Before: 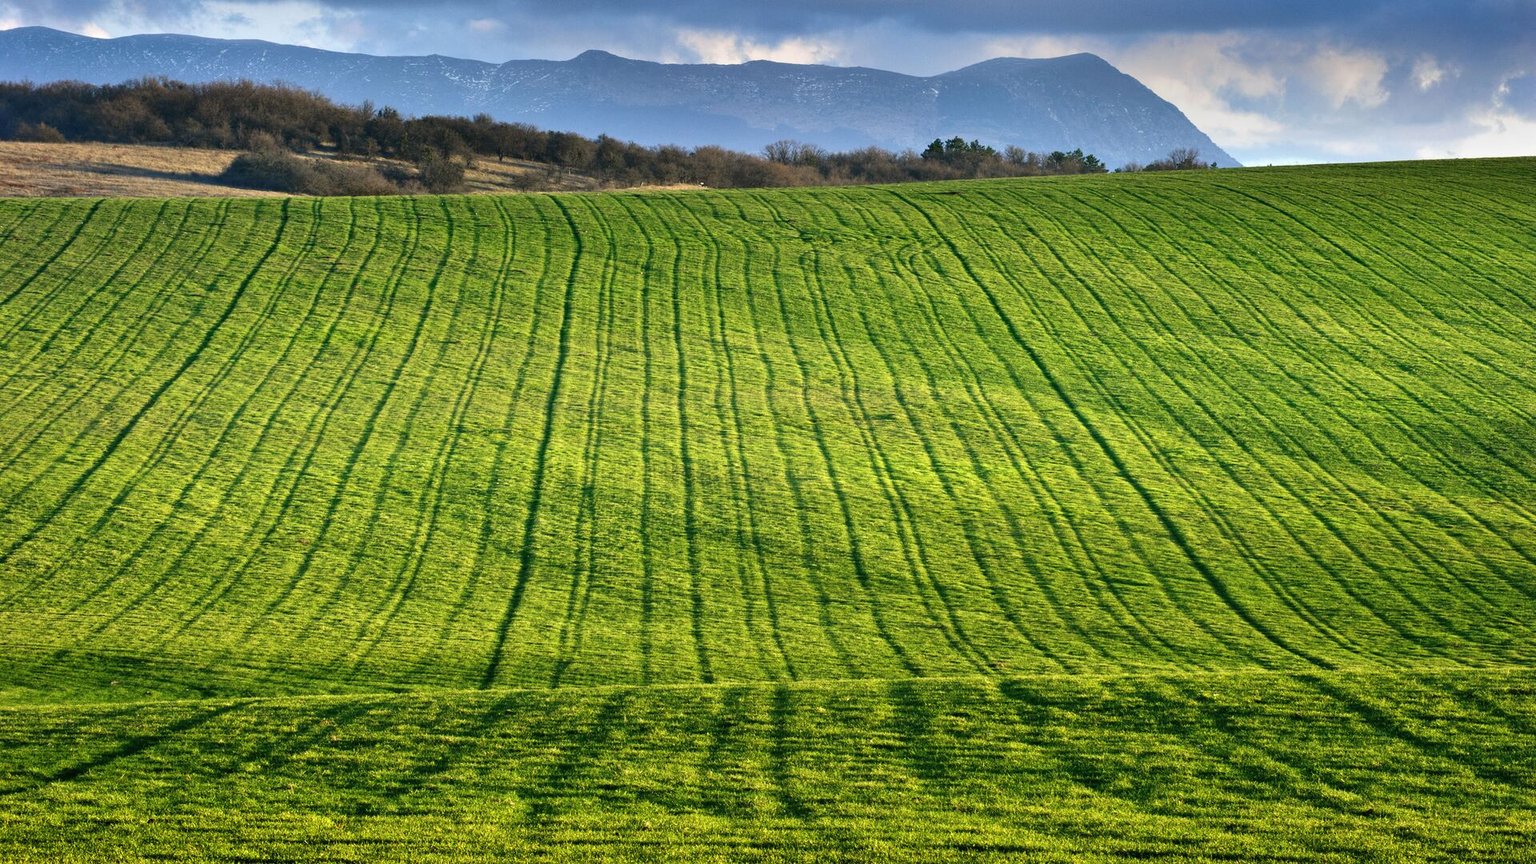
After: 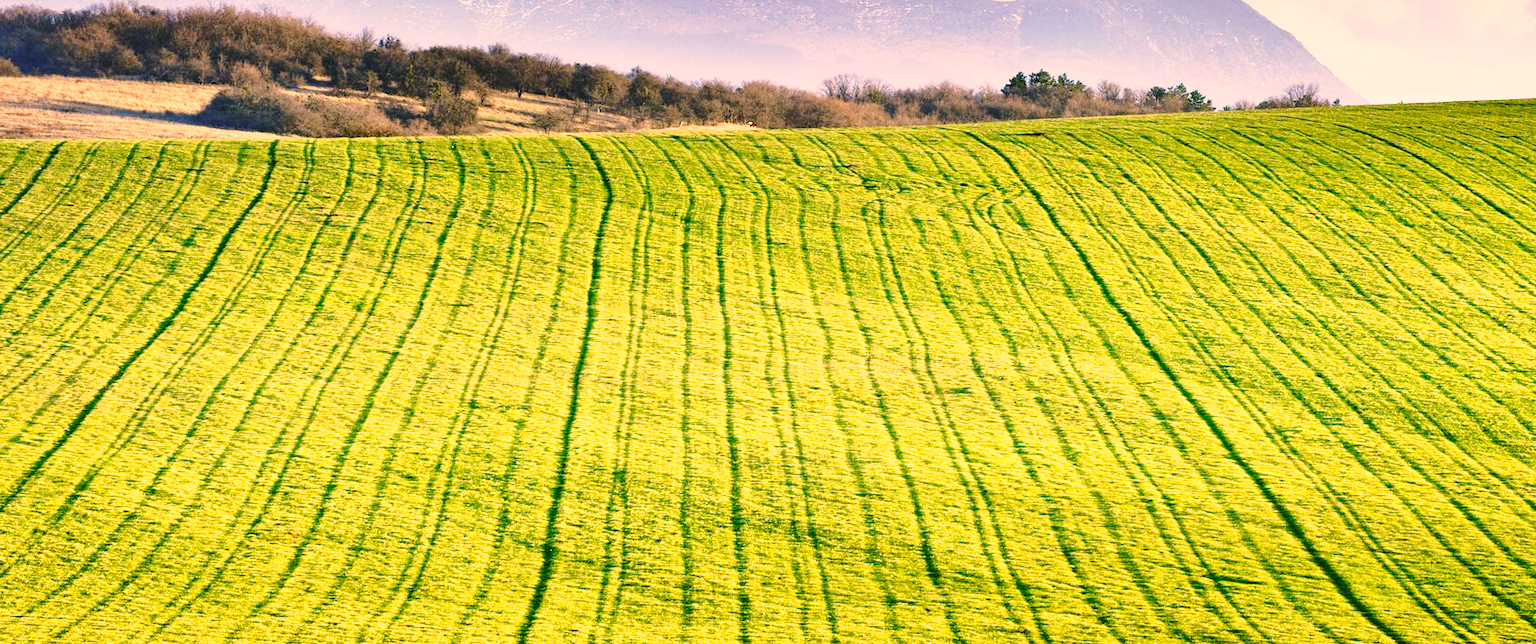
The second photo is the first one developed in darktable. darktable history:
color correction: highlights a* 20.84, highlights b* 19.24
exposure: black level correction 0, exposure 0.499 EV, compensate exposure bias true, compensate highlight preservation false
base curve: curves: ch0 [(0, 0) (0.032, 0.037) (0.105, 0.228) (0.435, 0.76) (0.856, 0.983) (1, 1)], preserve colors none
crop: left 3.082%, top 8.814%, right 9.625%, bottom 26.006%
